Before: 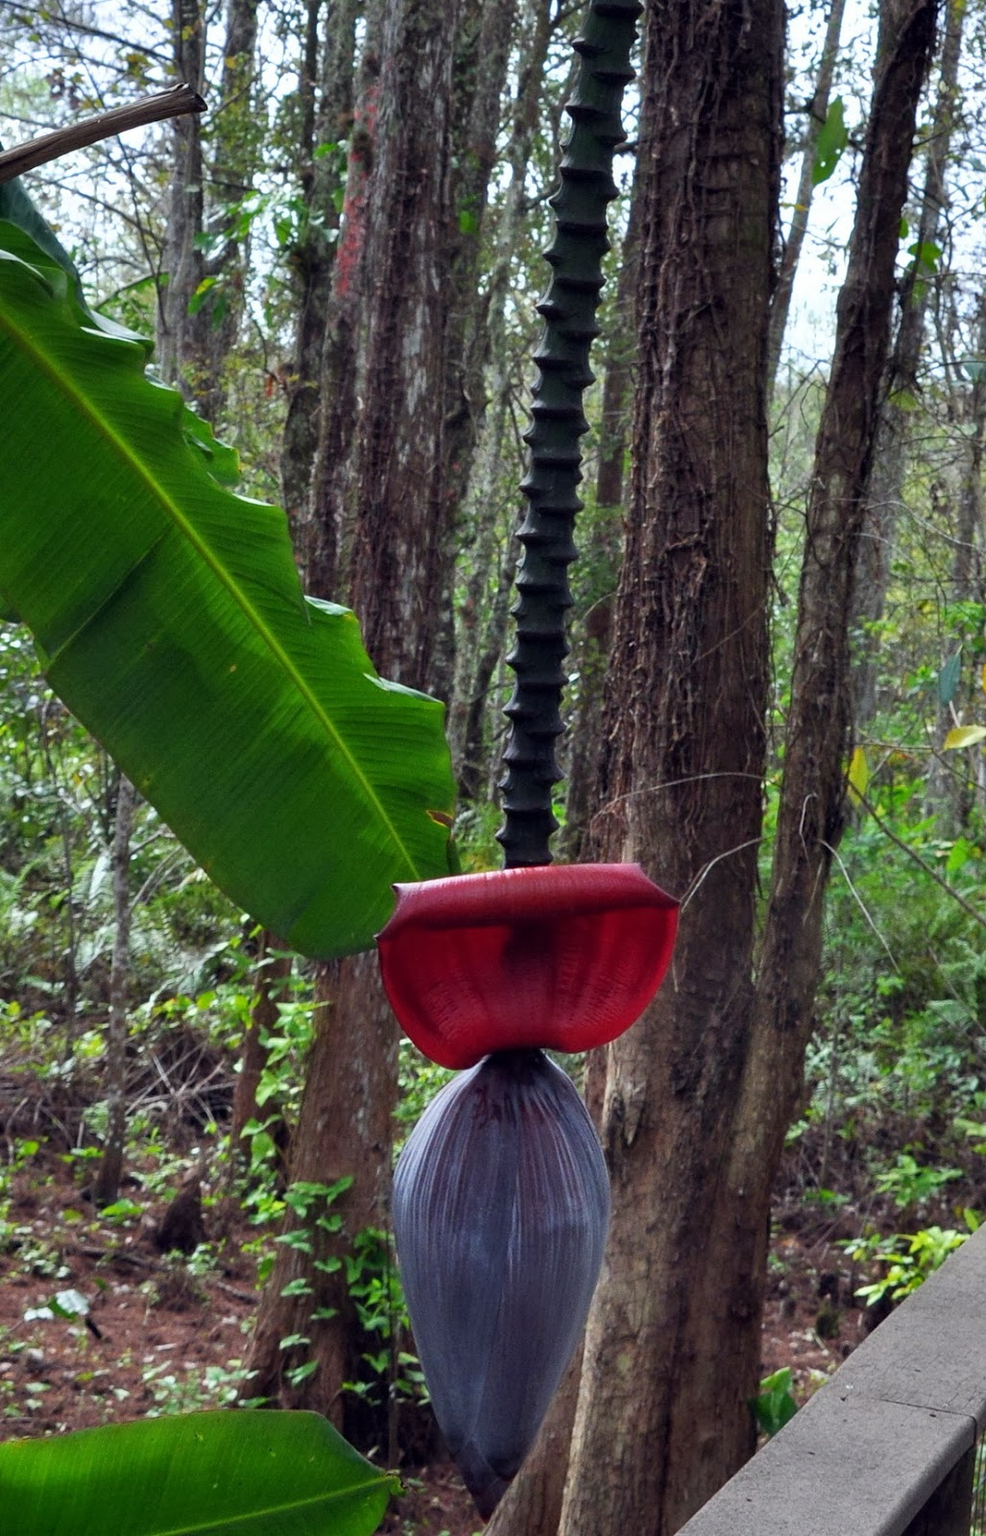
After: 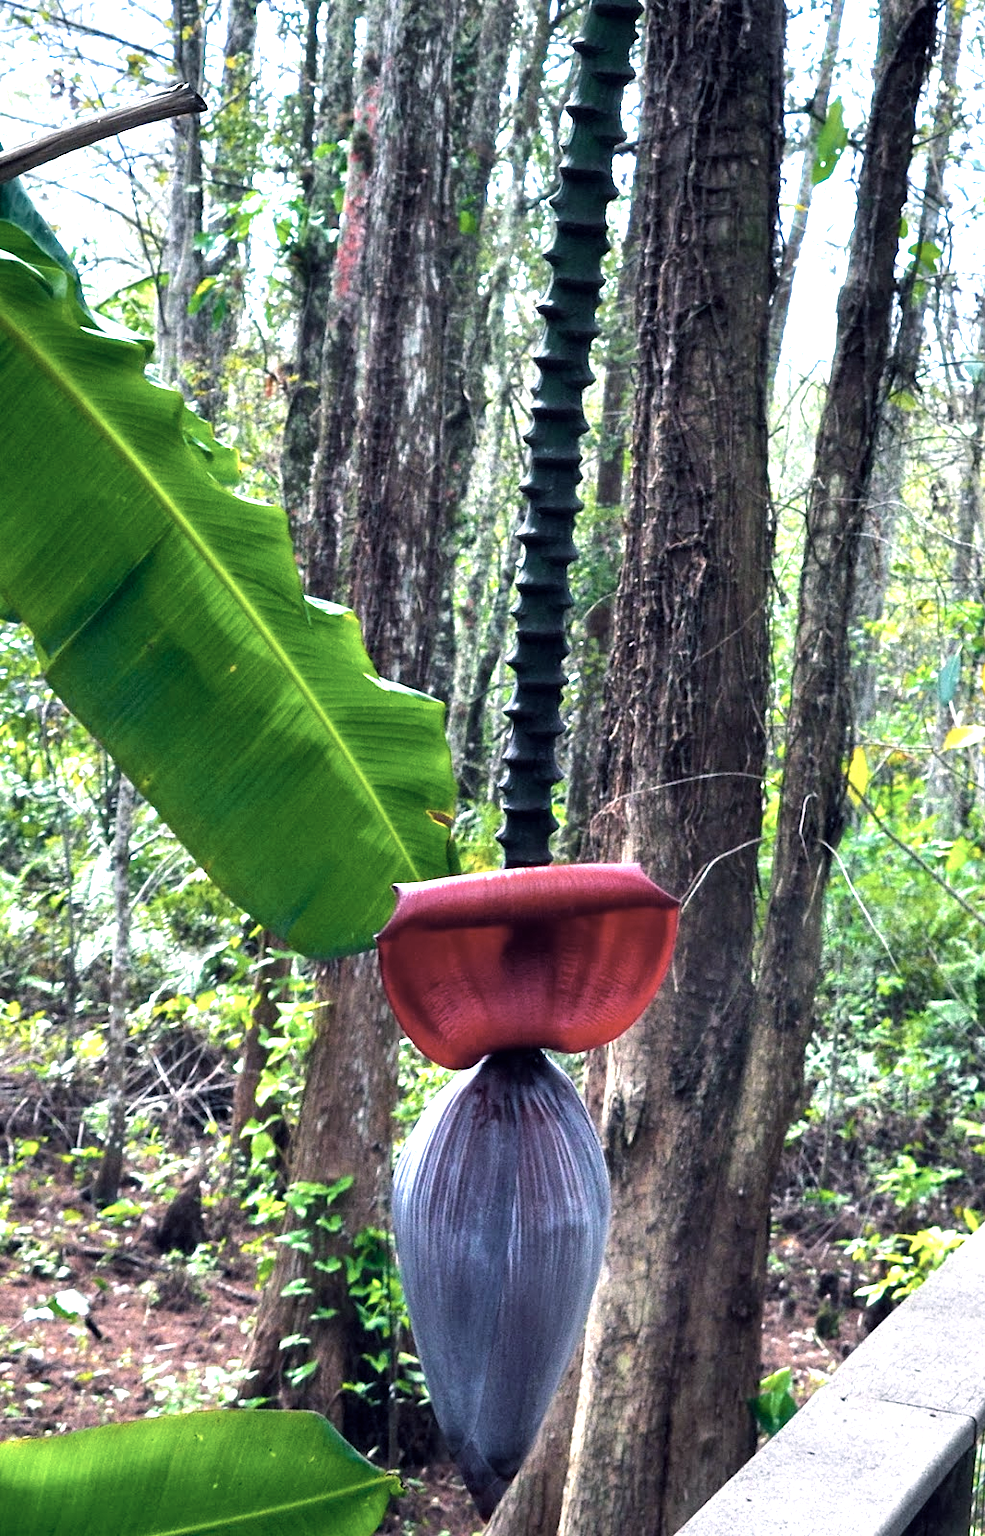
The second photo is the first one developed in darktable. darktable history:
exposure: black level correction 0, exposure 1.39 EV, compensate highlight preservation false
color correction: highlights b* -0.046, saturation 0.566
color balance rgb: power › luminance -7.907%, power › chroma 2.29%, power › hue 218.74°, perceptual saturation grading › global saturation 24.955%, global vibrance 50.234%
tone equalizer: -8 EV -0.399 EV, -7 EV -0.406 EV, -6 EV -0.302 EV, -5 EV -0.212 EV, -3 EV 0.215 EV, -2 EV 0.341 EV, -1 EV 0.369 EV, +0 EV 0.391 EV, edges refinement/feathering 500, mask exposure compensation -1.57 EV, preserve details no
